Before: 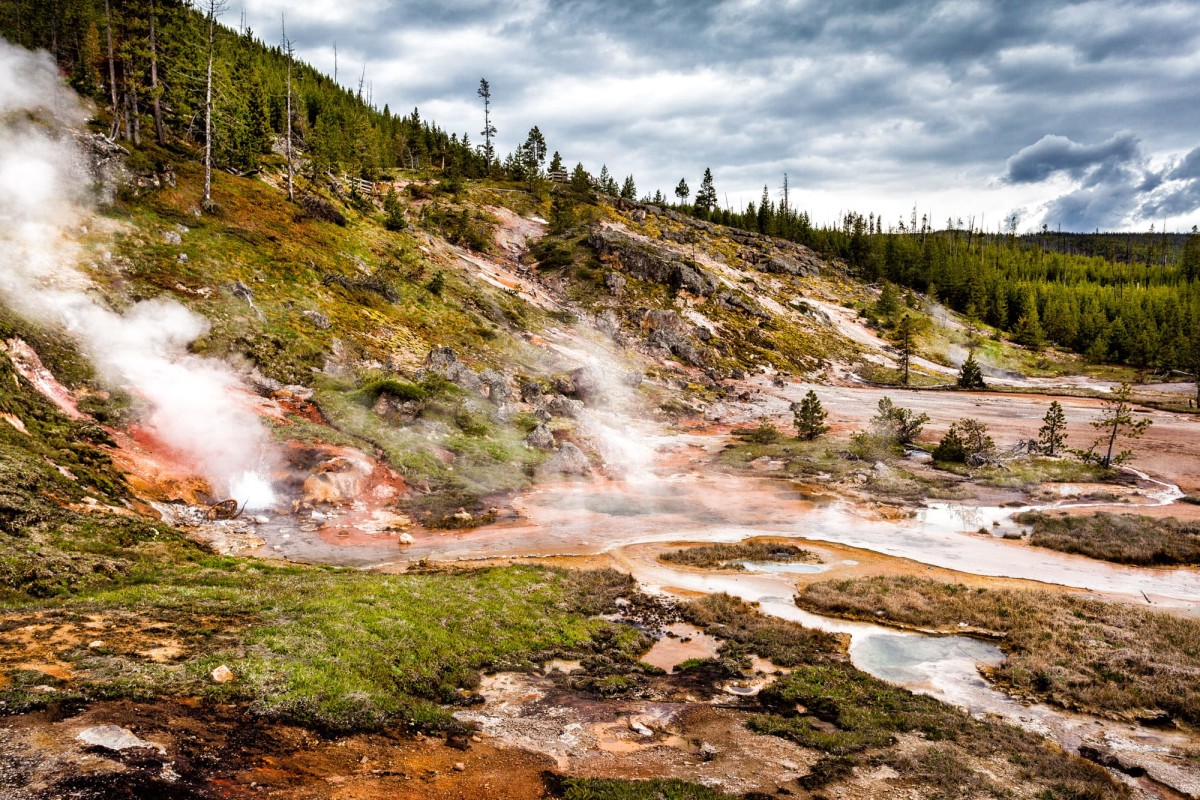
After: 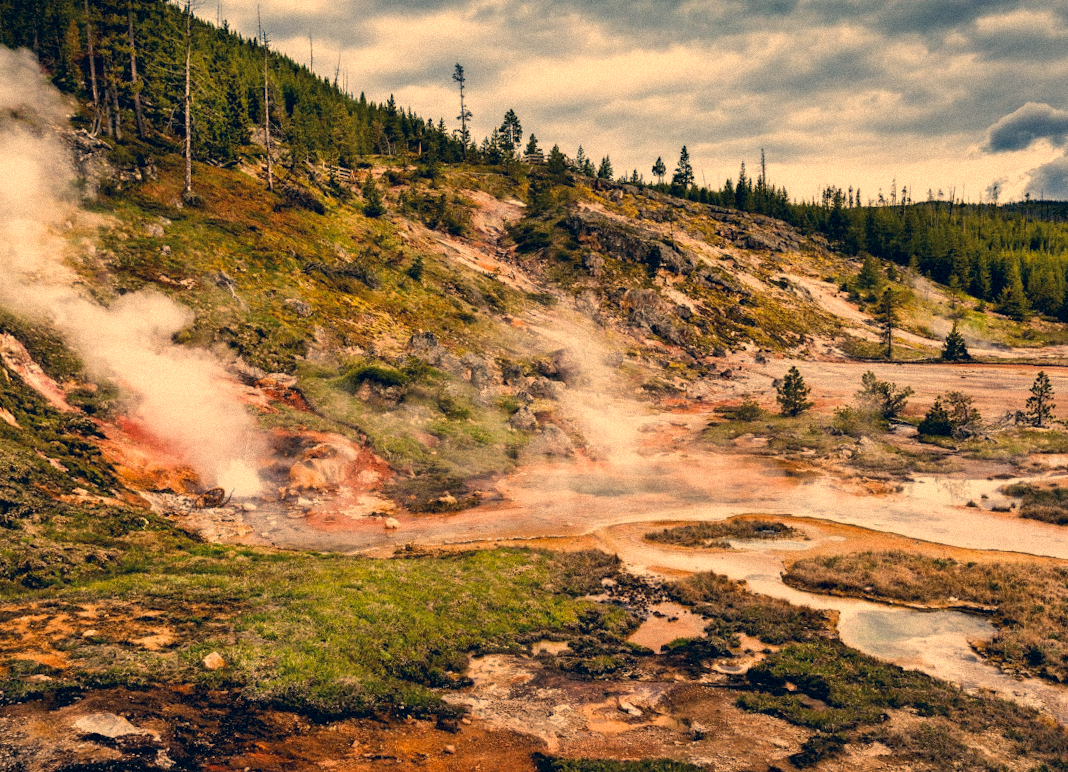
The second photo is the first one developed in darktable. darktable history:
exposure: exposure -0.36 EV, compensate highlight preservation false
rotate and perspective: rotation -1.32°, lens shift (horizontal) -0.031, crop left 0.015, crop right 0.985, crop top 0.047, crop bottom 0.982
crop: right 9.509%, bottom 0.031%
color correction: highlights a* 10.32, highlights b* 14.66, shadows a* -9.59, shadows b* -15.02
white balance: red 1.123, blue 0.83
grain: mid-tones bias 0%
